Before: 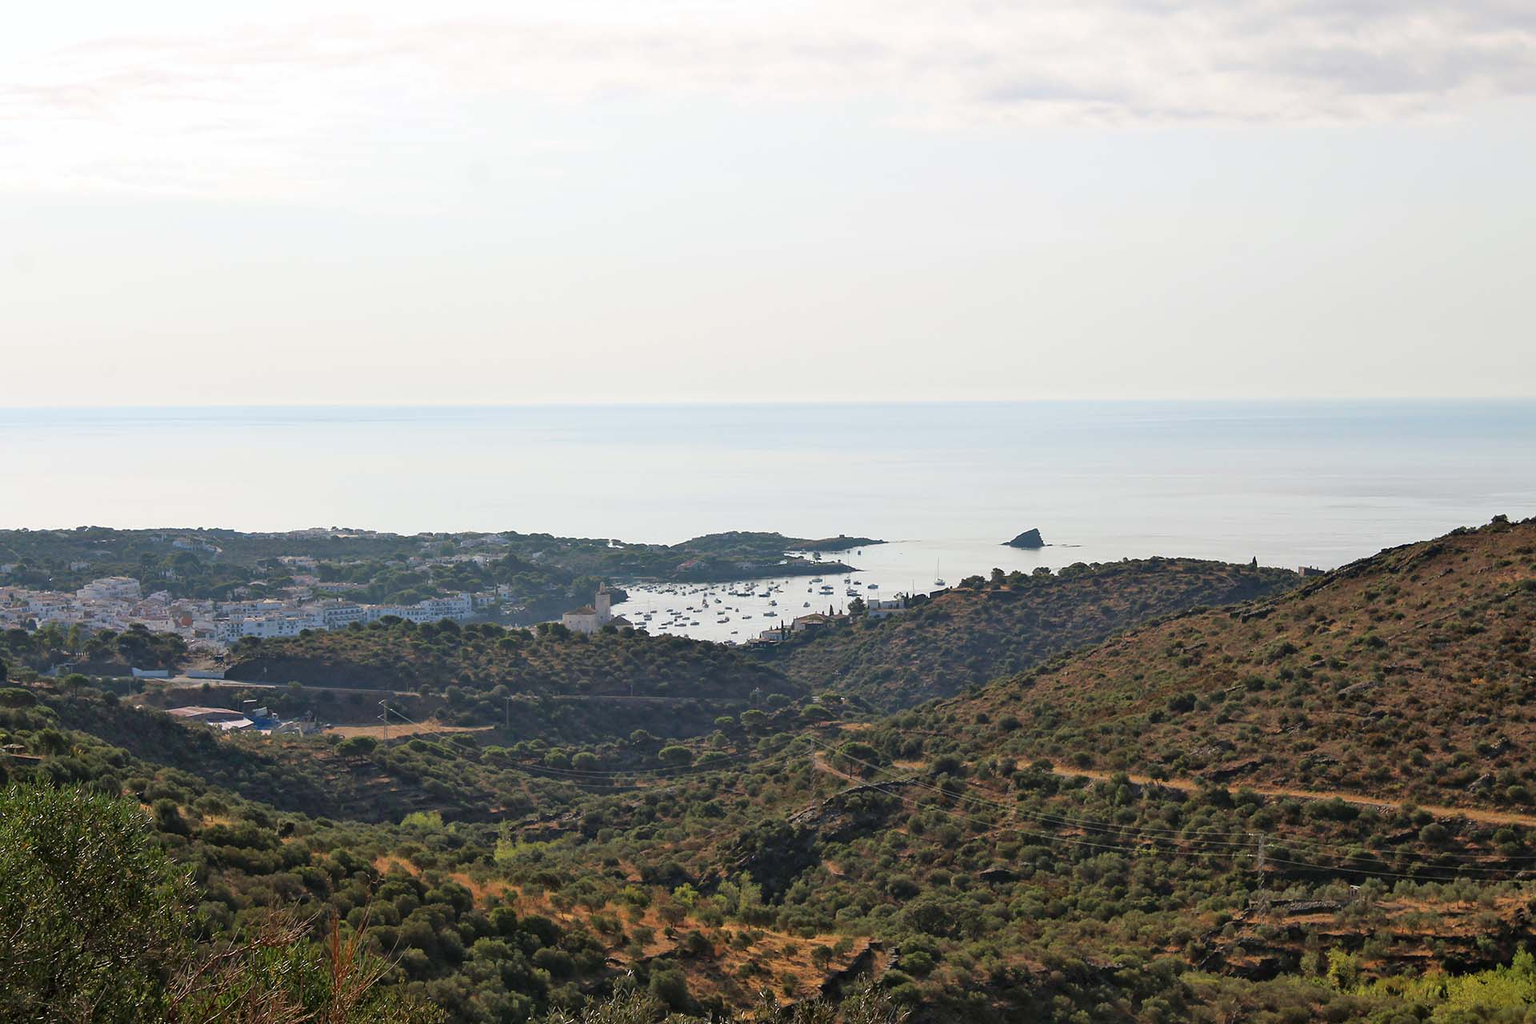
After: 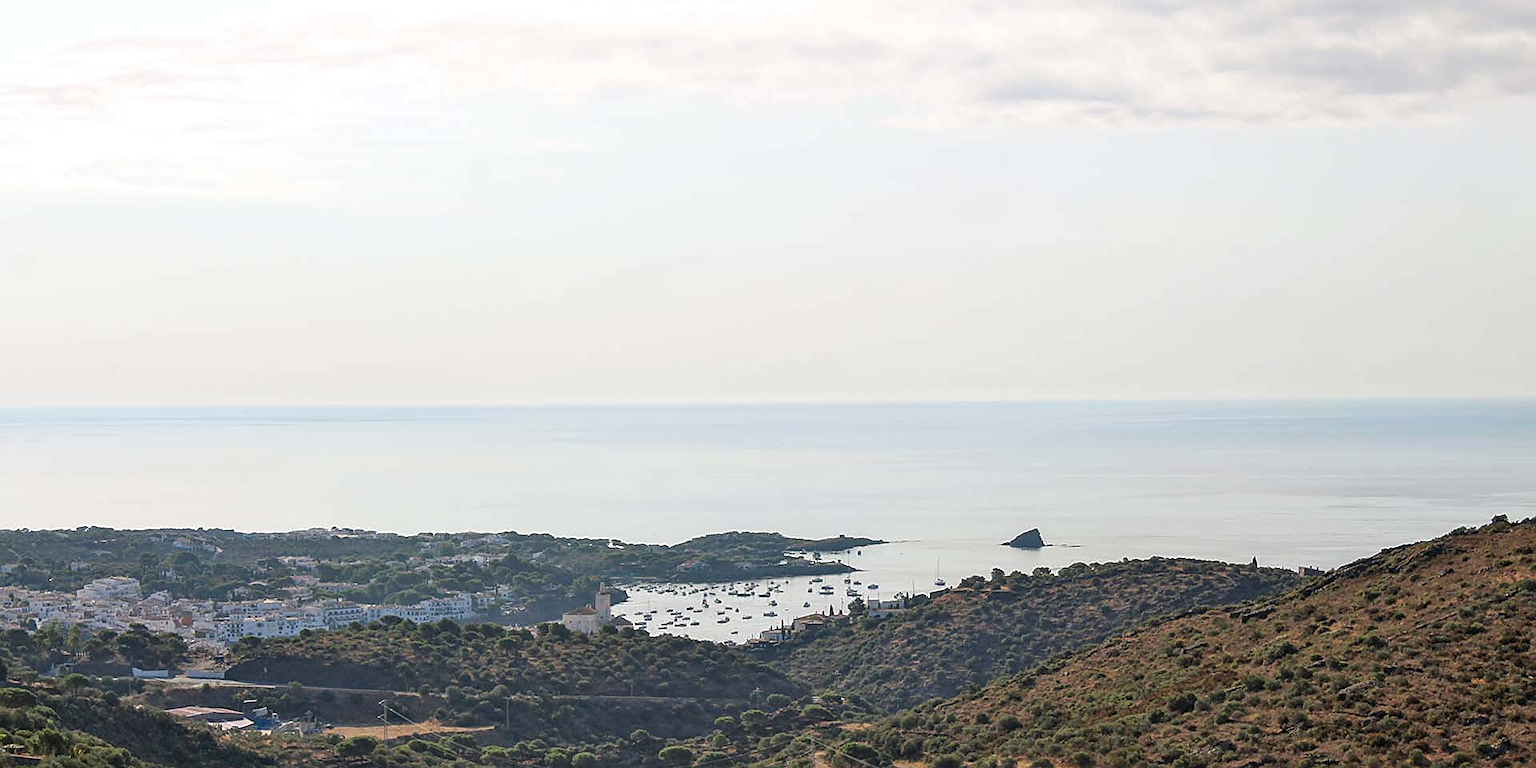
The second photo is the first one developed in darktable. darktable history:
sharpen: on, module defaults
crop: bottom 24.987%
exposure: compensate exposure bias true, compensate highlight preservation false
local contrast: on, module defaults
